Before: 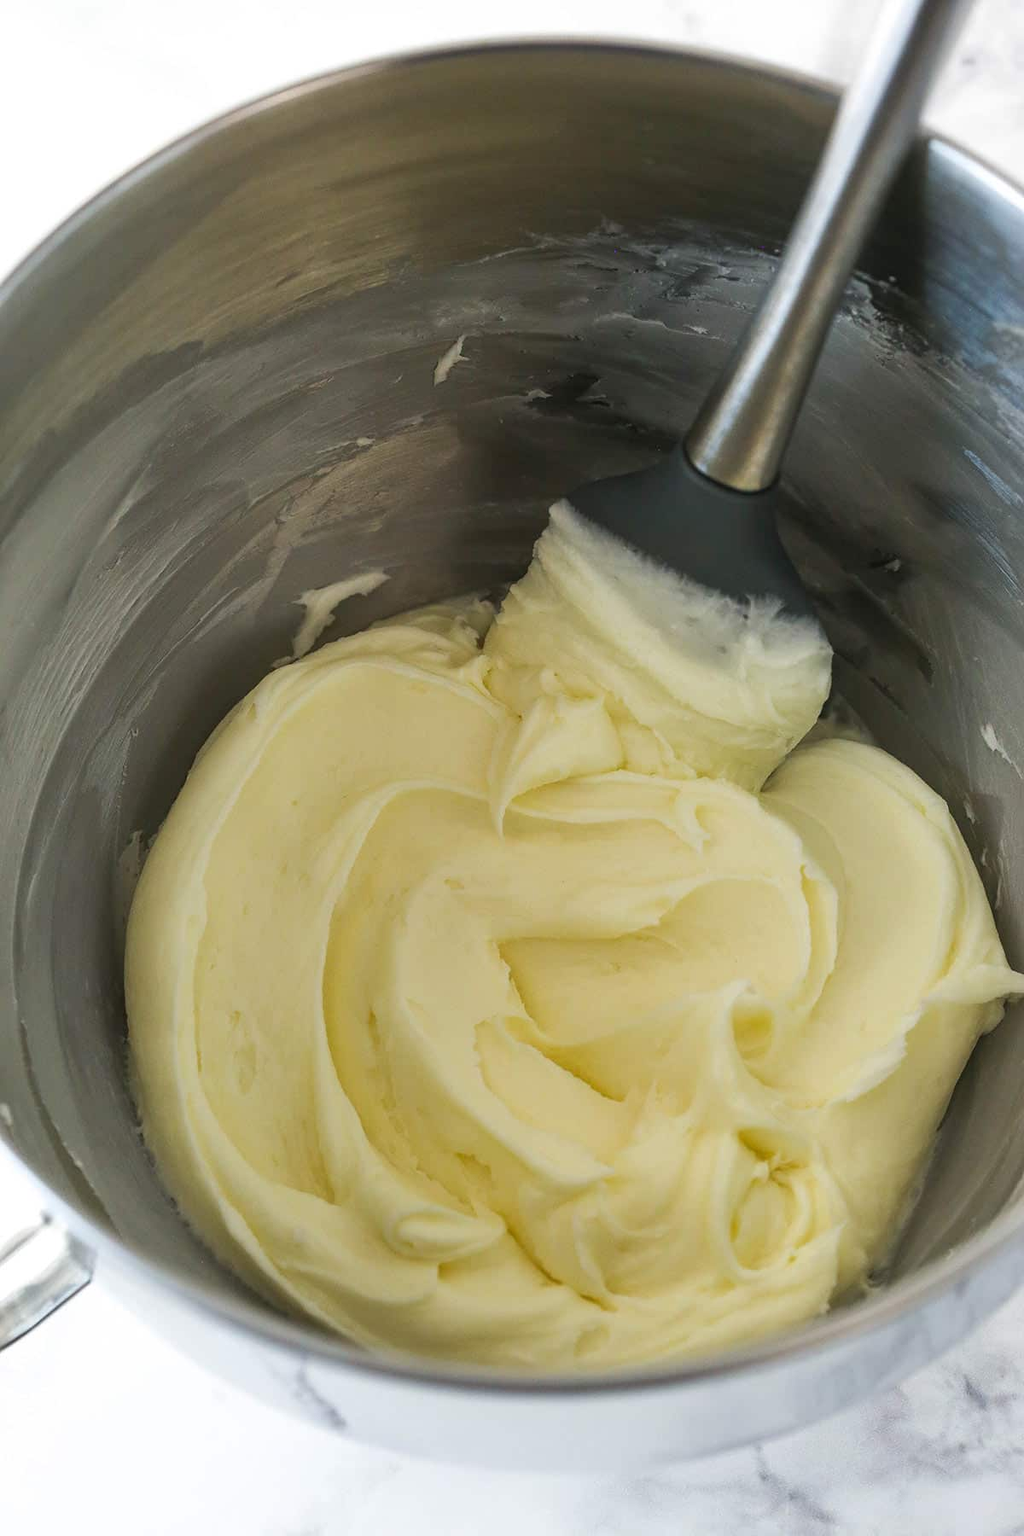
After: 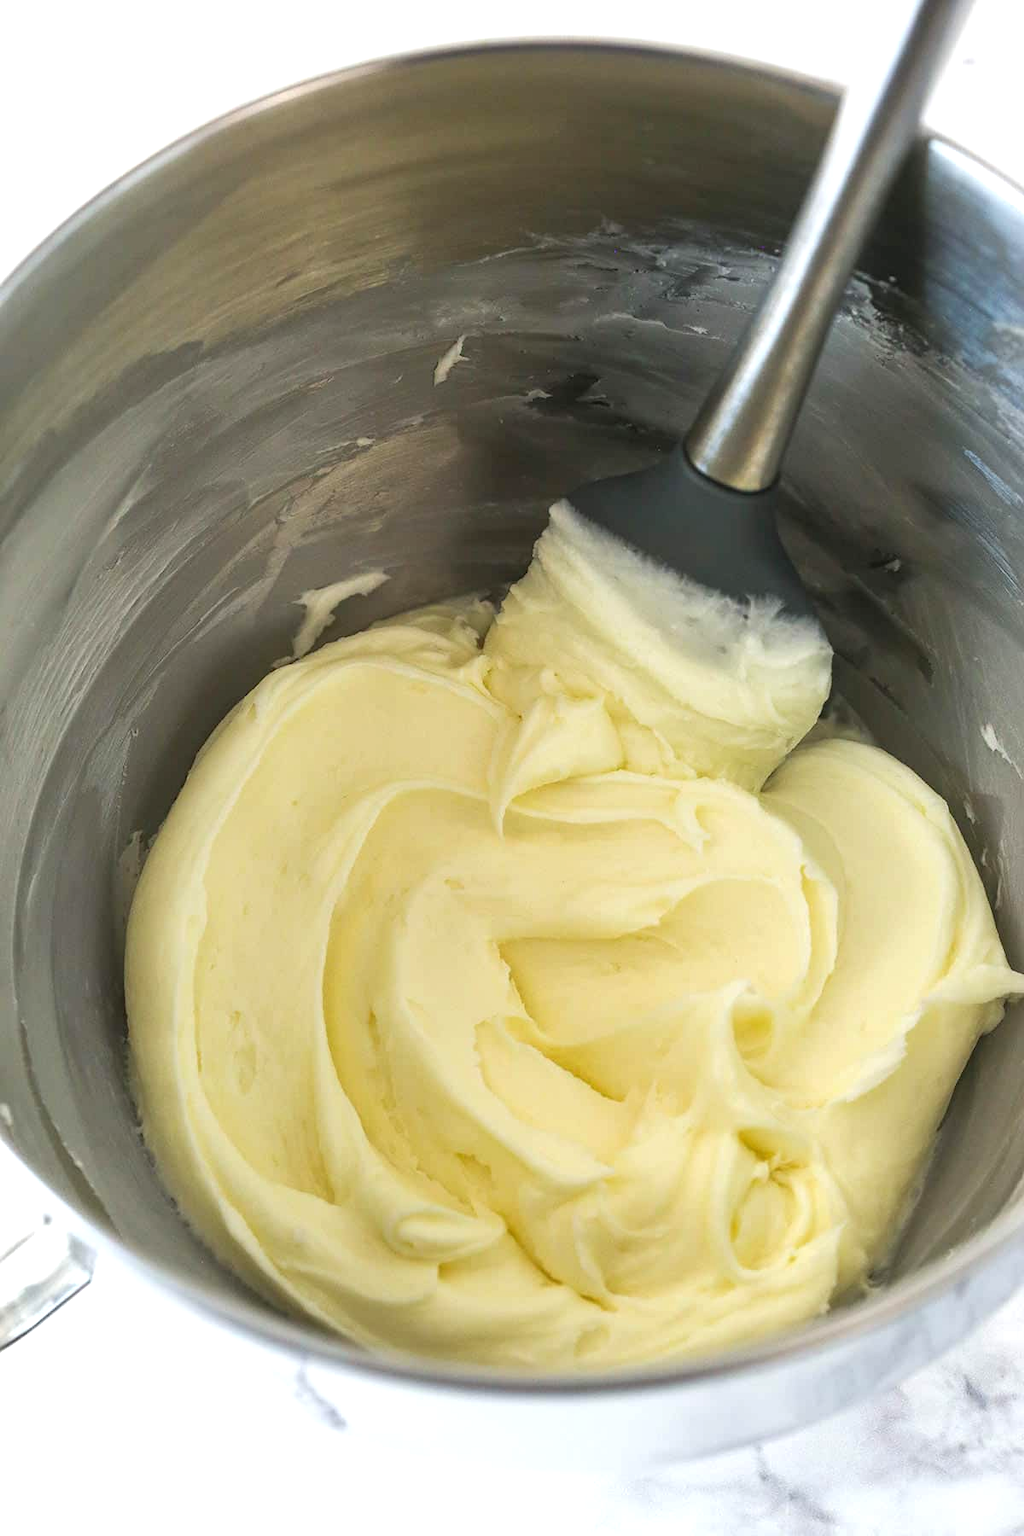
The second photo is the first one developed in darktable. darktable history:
exposure: exposure 0.527 EV, compensate highlight preservation false
